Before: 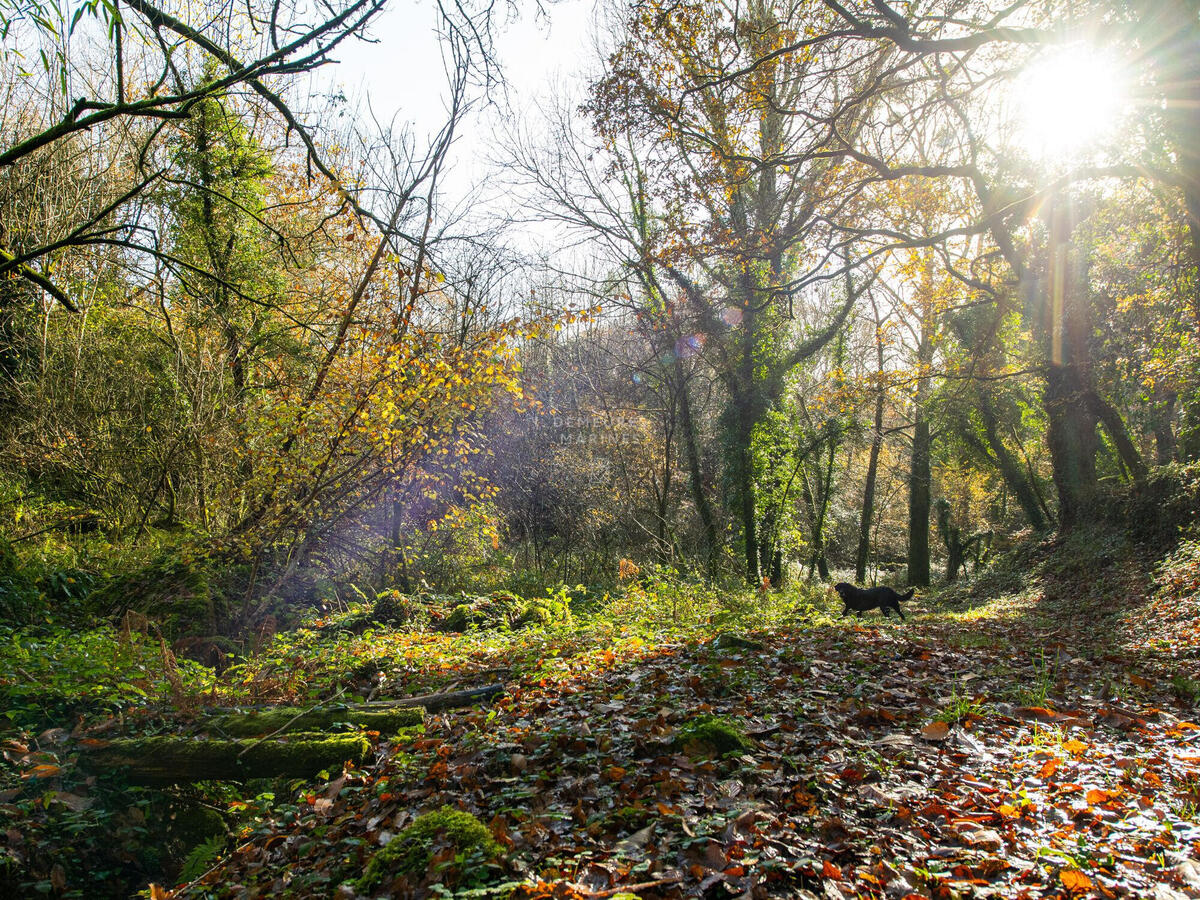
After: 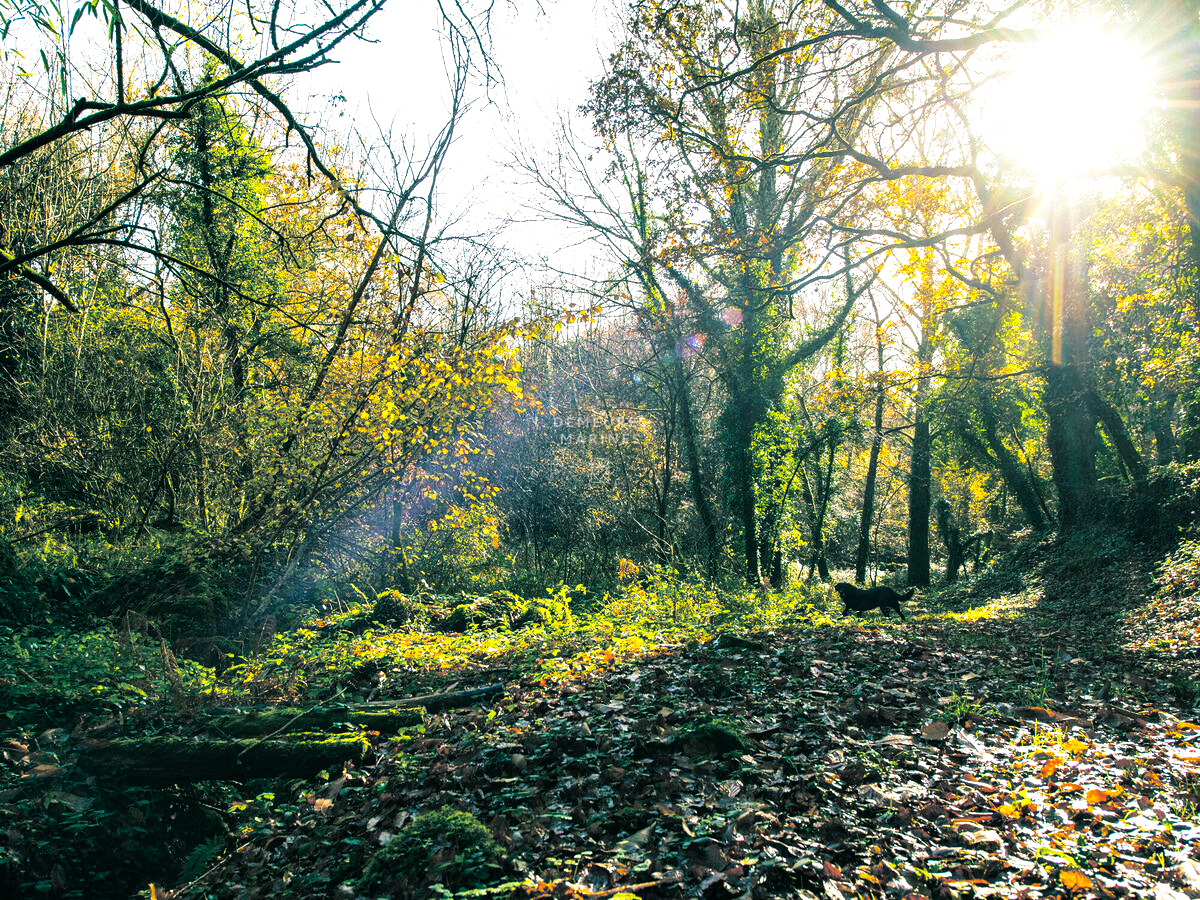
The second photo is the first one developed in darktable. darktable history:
tone curve: curves: ch0 [(0, 0) (0.003, 0.019) (0.011, 0.019) (0.025, 0.026) (0.044, 0.043) (0.069, 0.066) (0.1, 0.095) (0.136, 0.133) (0.177, 0.181) (0.224, 0.233) (0.277, 0.302) (0.335, 0.375) (0.399, 0.452) (0.468, 0.532) (0.543, 0.609) (0.623, 0.695) (0.709, 0.775) (0.801, 0.865) (0.898, 0.932) (1, 1)], preserve colors none
split-toning: shadows › hue 186.43°, highlights › hue 49.29°, compress 30.29%
color balance rgb: linear chroma grading › global chroma 9%, perceptual saturation grading › global saturation 36%, perceptual saturation grading › shadows 35%, perceptual brilliance grading › global brilliance 15%, perceptual brilliance grading › shadows -35%, global vibrance 15%
